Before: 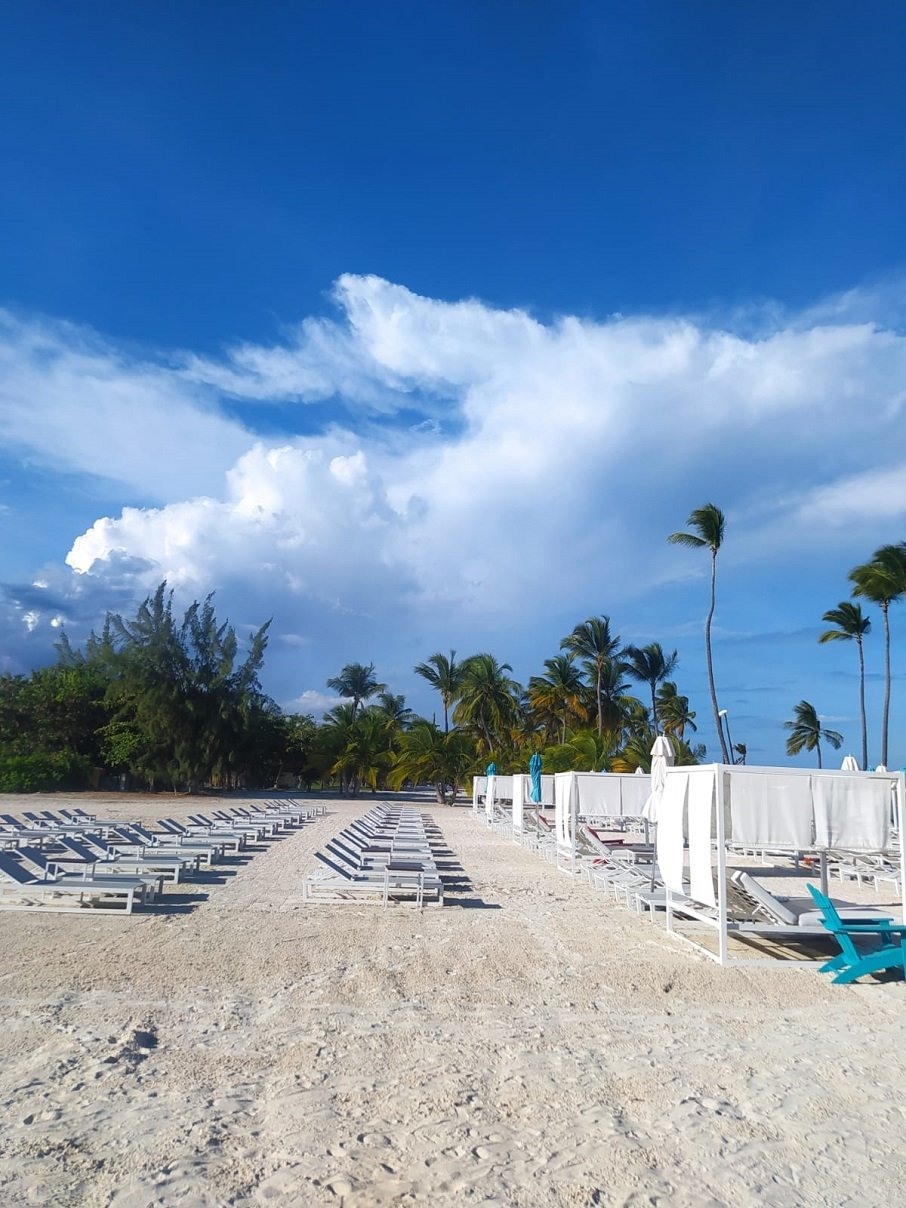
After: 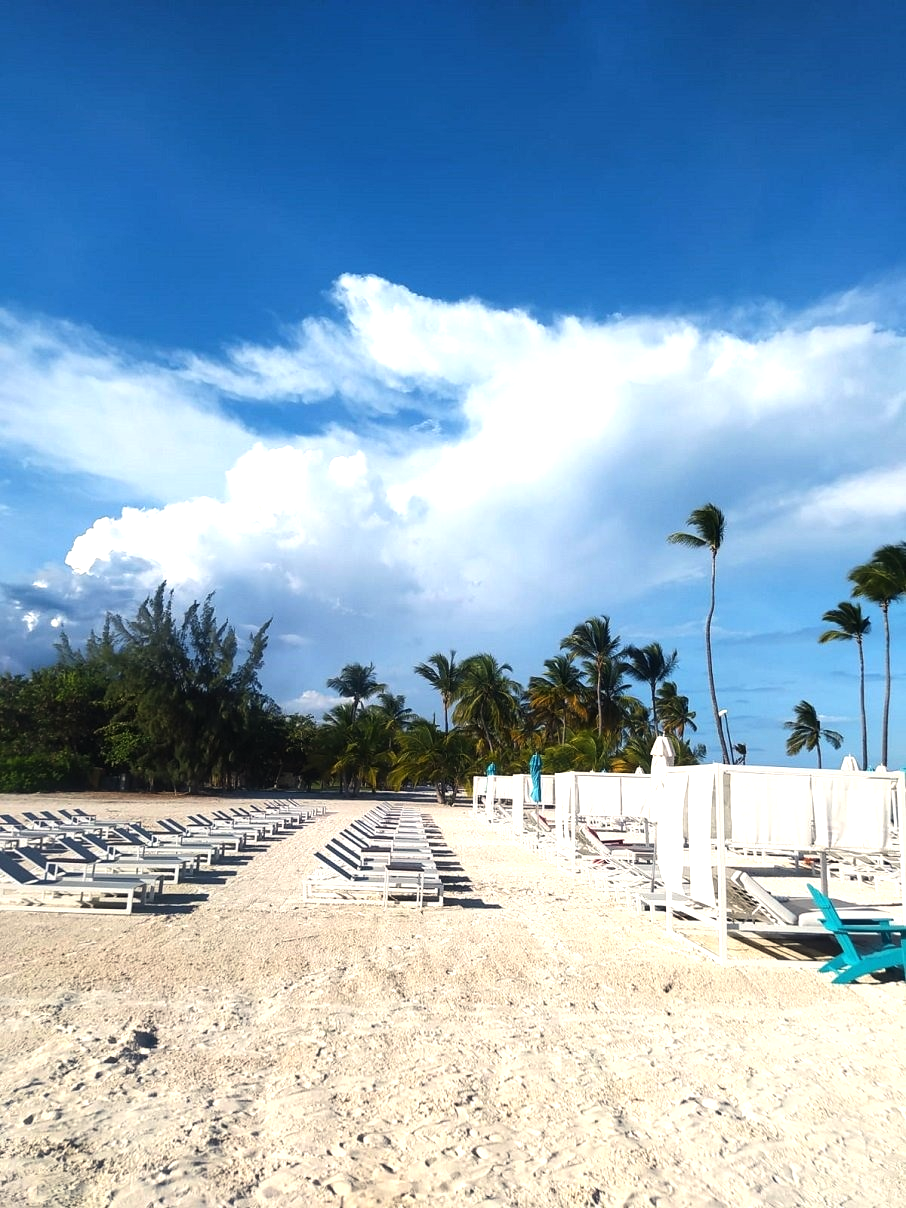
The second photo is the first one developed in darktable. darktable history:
white balance: red 1.045, blue 0.932
tone equalizer: -8 EV -0.75 EV, -7 EV -0.7 EV, -6 EV -0.6 EV, -5 EV -0.4 EV, -3 EV 0.4 EV, -2 EV 0.6 EV, -1 EV 0.7 EV, +0 EV 0.75 EV, edges refinement/feathering 500, mask exposure compensation -1.57 EV, preserve details no
